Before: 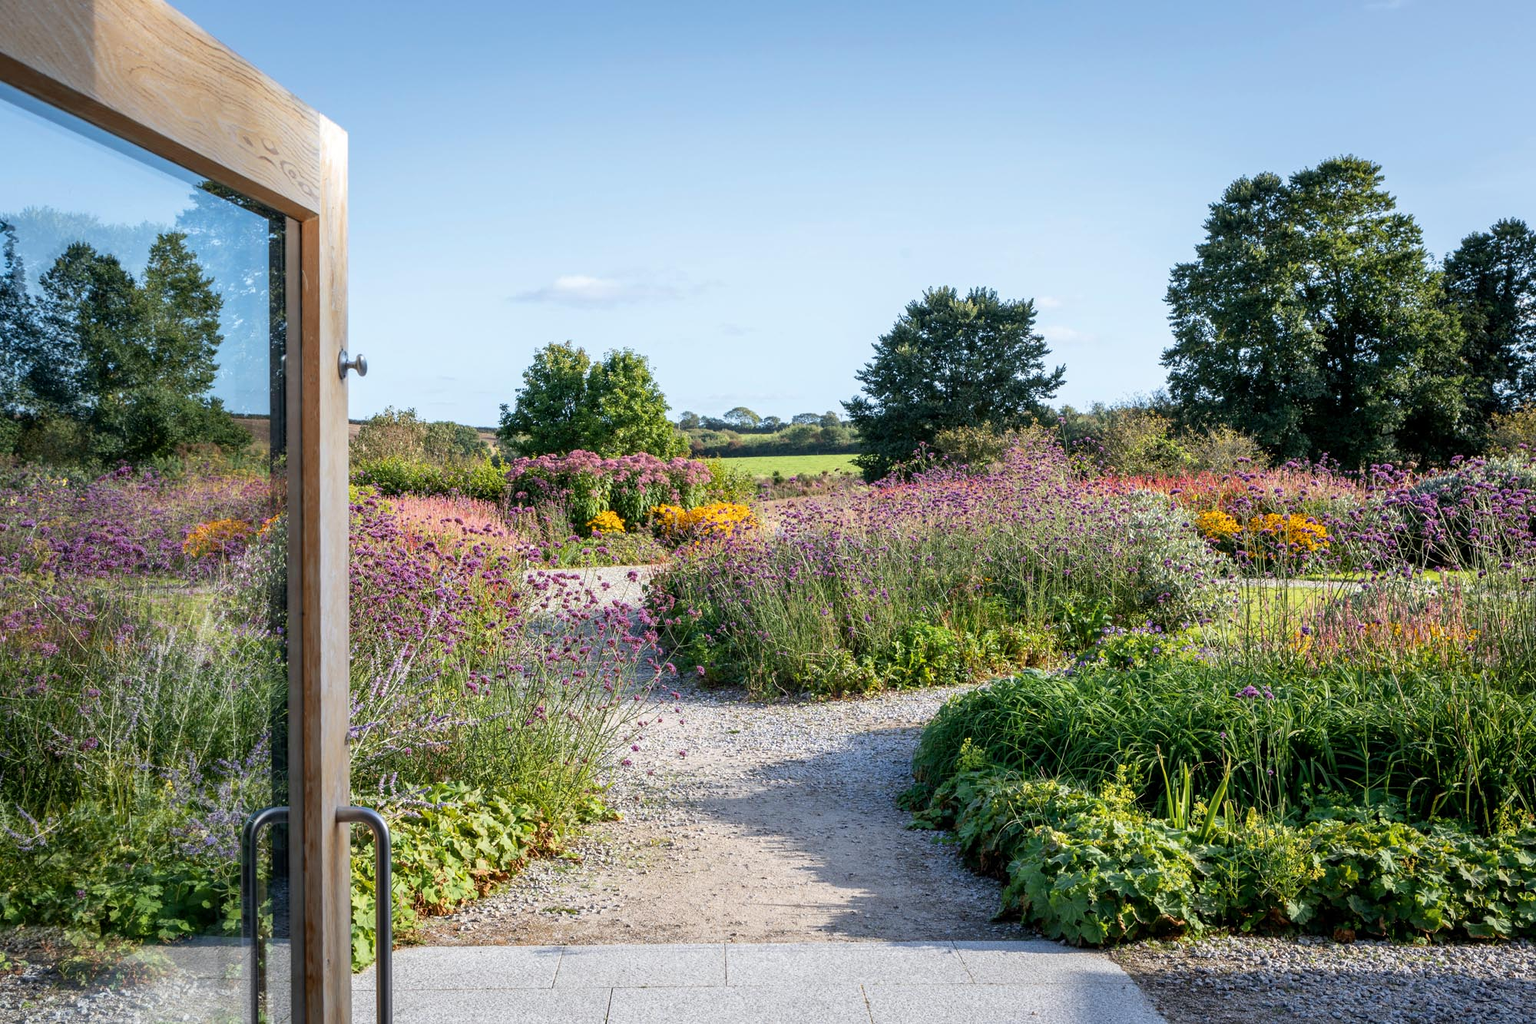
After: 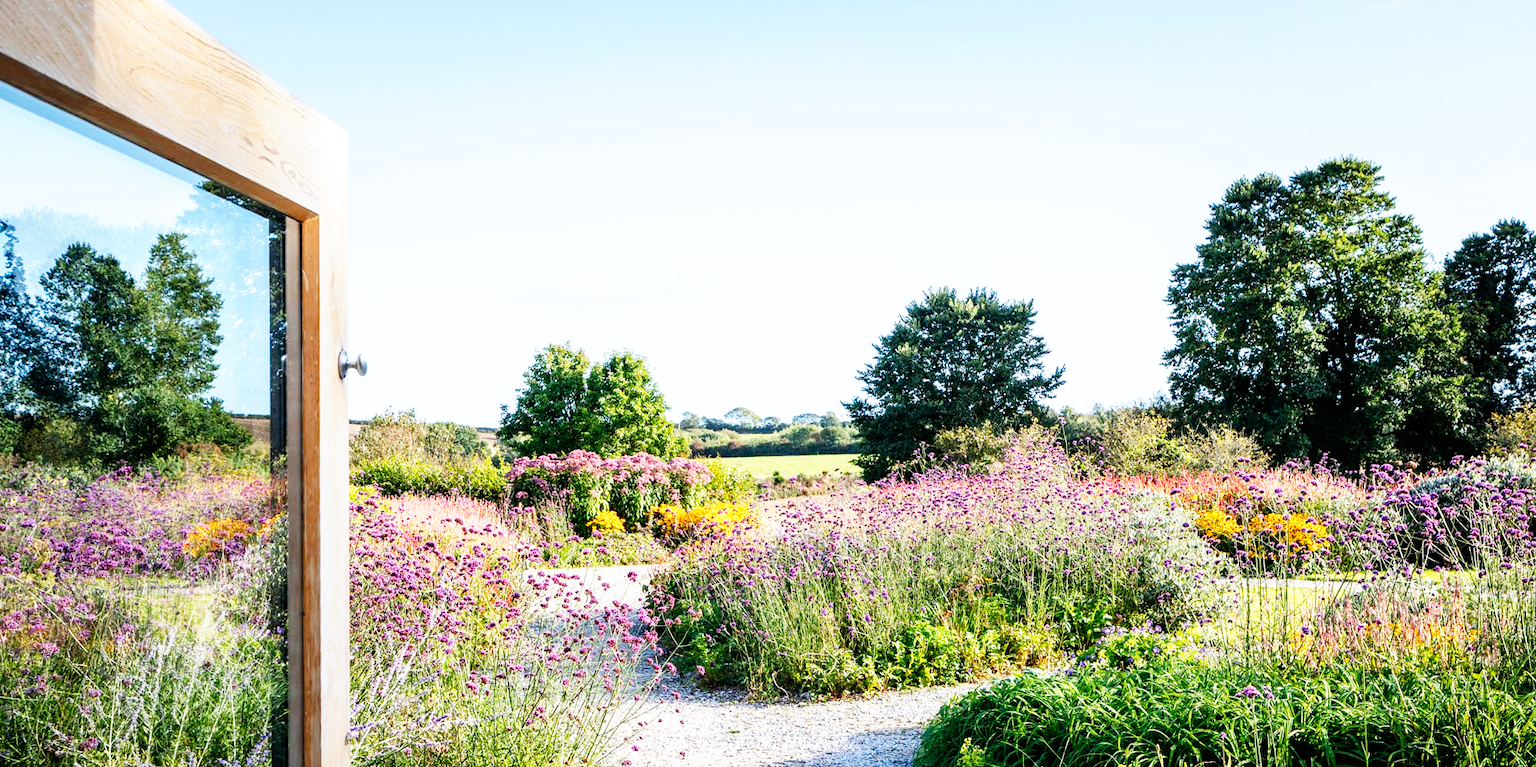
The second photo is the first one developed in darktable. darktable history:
crop: bottom 24.967%
base curve: curves: ch0 [(0, 0) (0.007, 0.004) (0.027, 0.03) (0.046, 0.07) (0.207, 0.54) (0.442, 0.872) (0.673, 0.972) (1, 1)], preserve colors none
